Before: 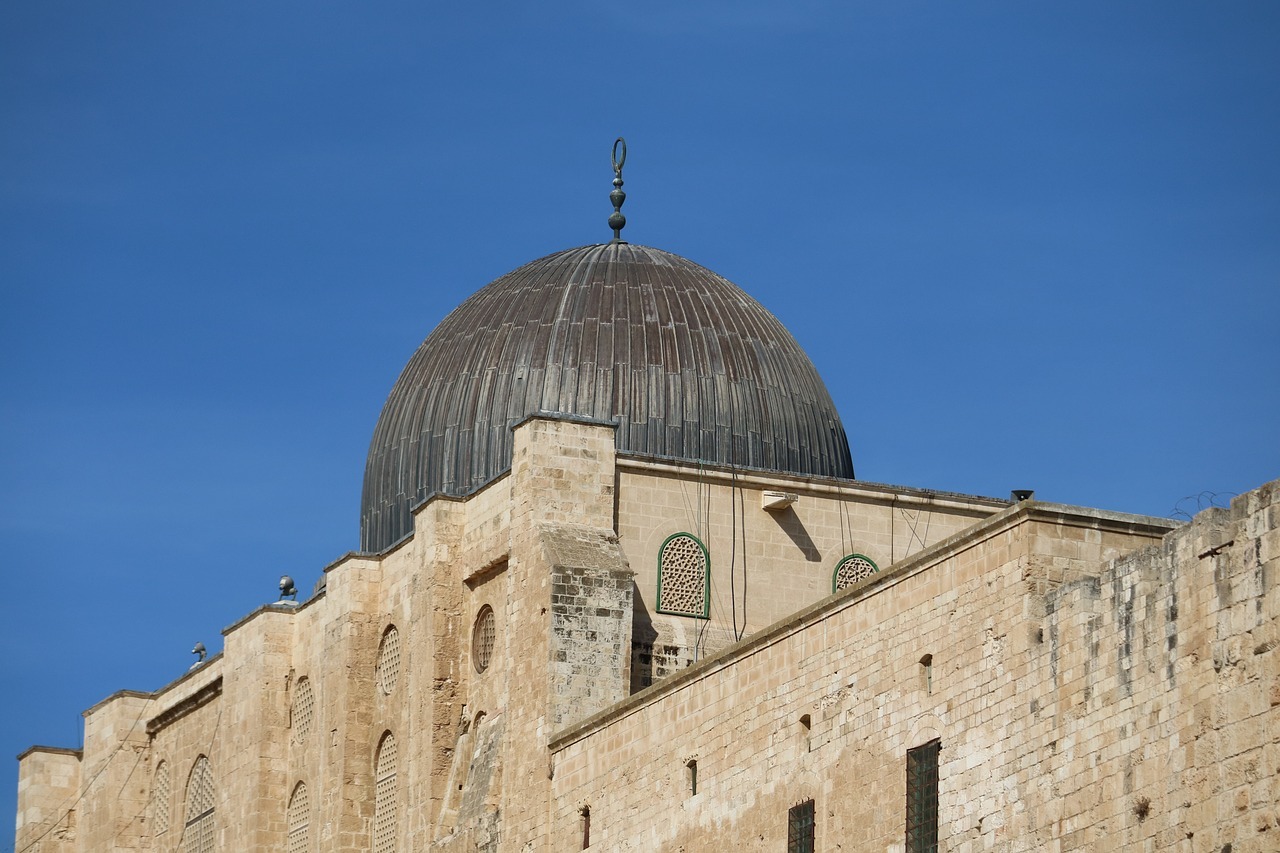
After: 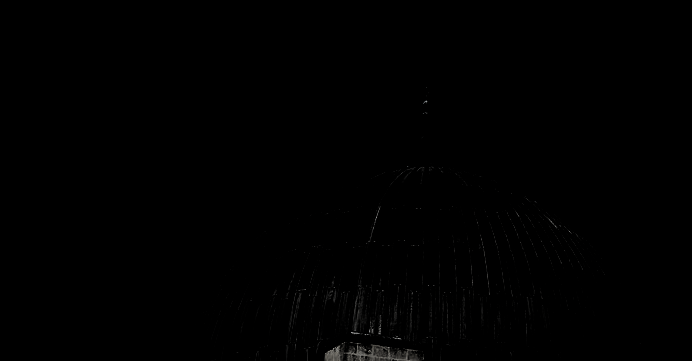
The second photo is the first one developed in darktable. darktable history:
crop: left 14.873%, top 9.236%, right 31.008%, bottom 48.328%
vignetting: fall-off start 100.78%, brightness -0.58, saturation -0.254, width/height ratio 1.304
base curve: curves: ch0 [(0, 0) (0.025, 0.046) (0.112, 0.277) (0.467, 0.74) (0.814, 0.929) (1, 0.942)], preserve colors none
color balance rgb: perceptual saturation grading › global saturation 30.558%, global vibrance 19.647%
color zones: curves: ch0 [(0, 0.5) (0.125, 0.4) (0.25, 0.5) (0.375, 0.4) (0.5, 0.4) (0.625, 0.35) (0.75, 0.35) (0.875, 0.5)]; ch1 [(0, 0.35) (0.125, 0.45) (0.25, 0.35) (0.375, 0.35) (0.5, 0.35) (0.625, 0.35) (0.75, 0.45) (0.875, 0.35)]; ch2 [(0, 0.6) (0.125, 0.5) (0.25, 0.5) (0.375, 0.6) (0.5, 0.6) (0.625, 0.5) (0.75, 0.5) (0.875, 0.5)]
levels: white 99.97%, levels [0.721, 0.937, 0.997]
